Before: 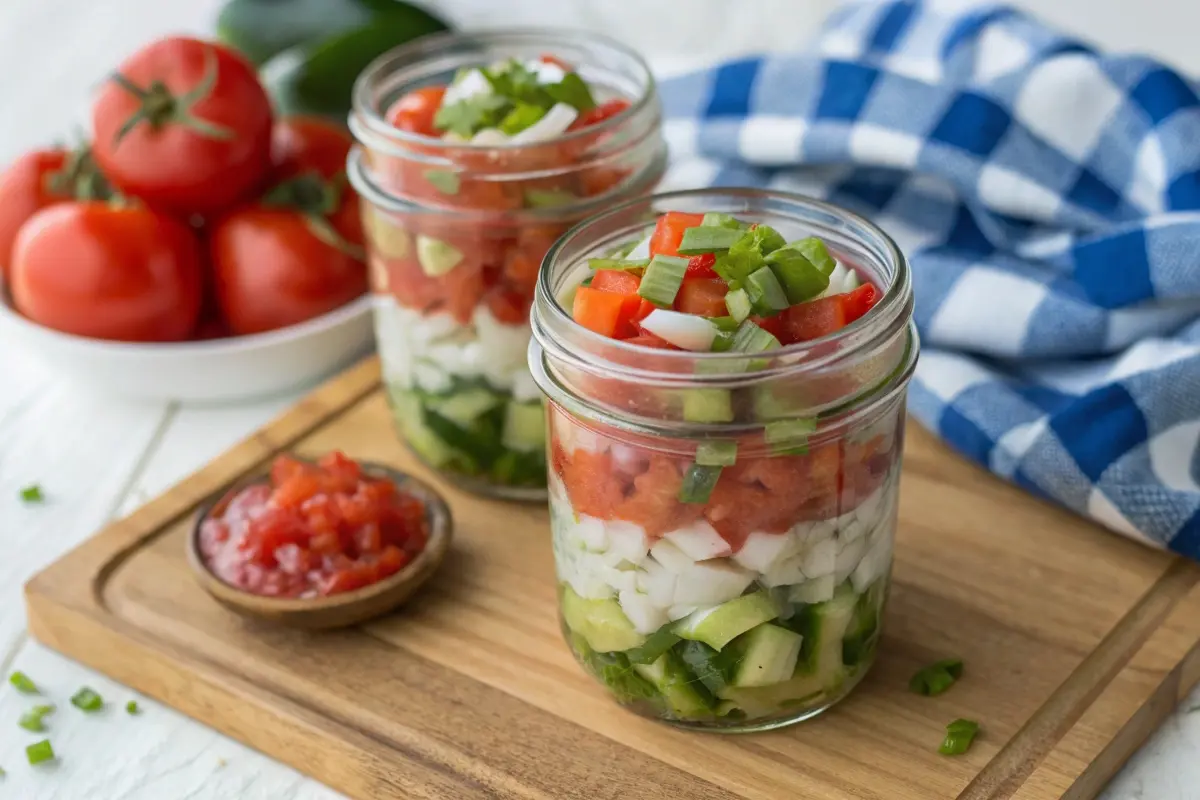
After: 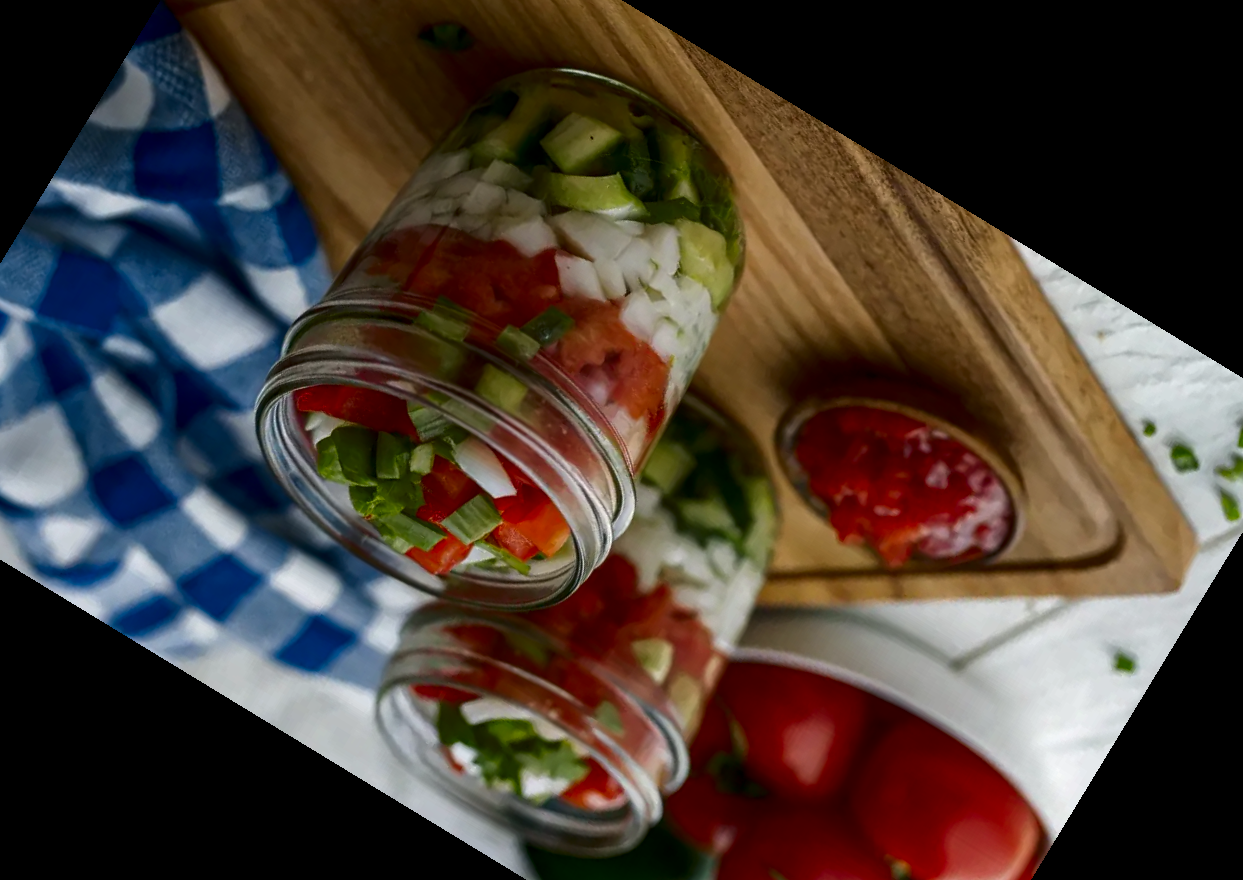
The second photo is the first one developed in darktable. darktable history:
local contrast: highlights 100%, shadows 100%, detail 120%, midtone range 0.2
contrast brightness saturation: brightness -0.52
crop and rotate: angle 148.68°, left 9.111%, top 15.603%, right 4.588%, bottom 17.041%
